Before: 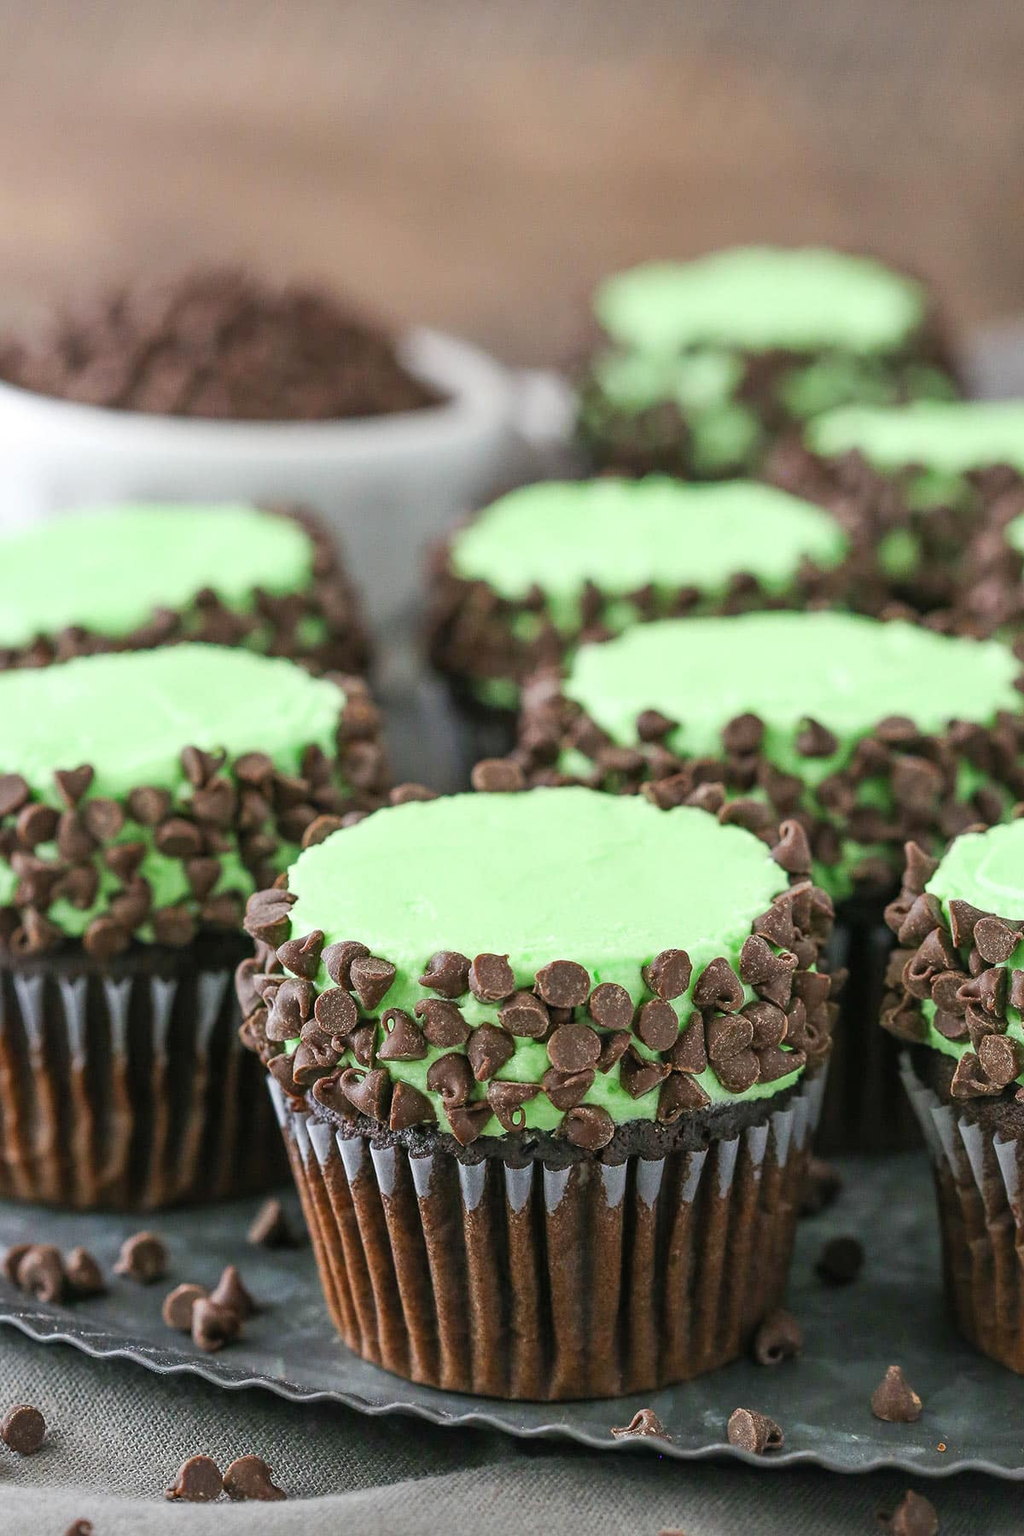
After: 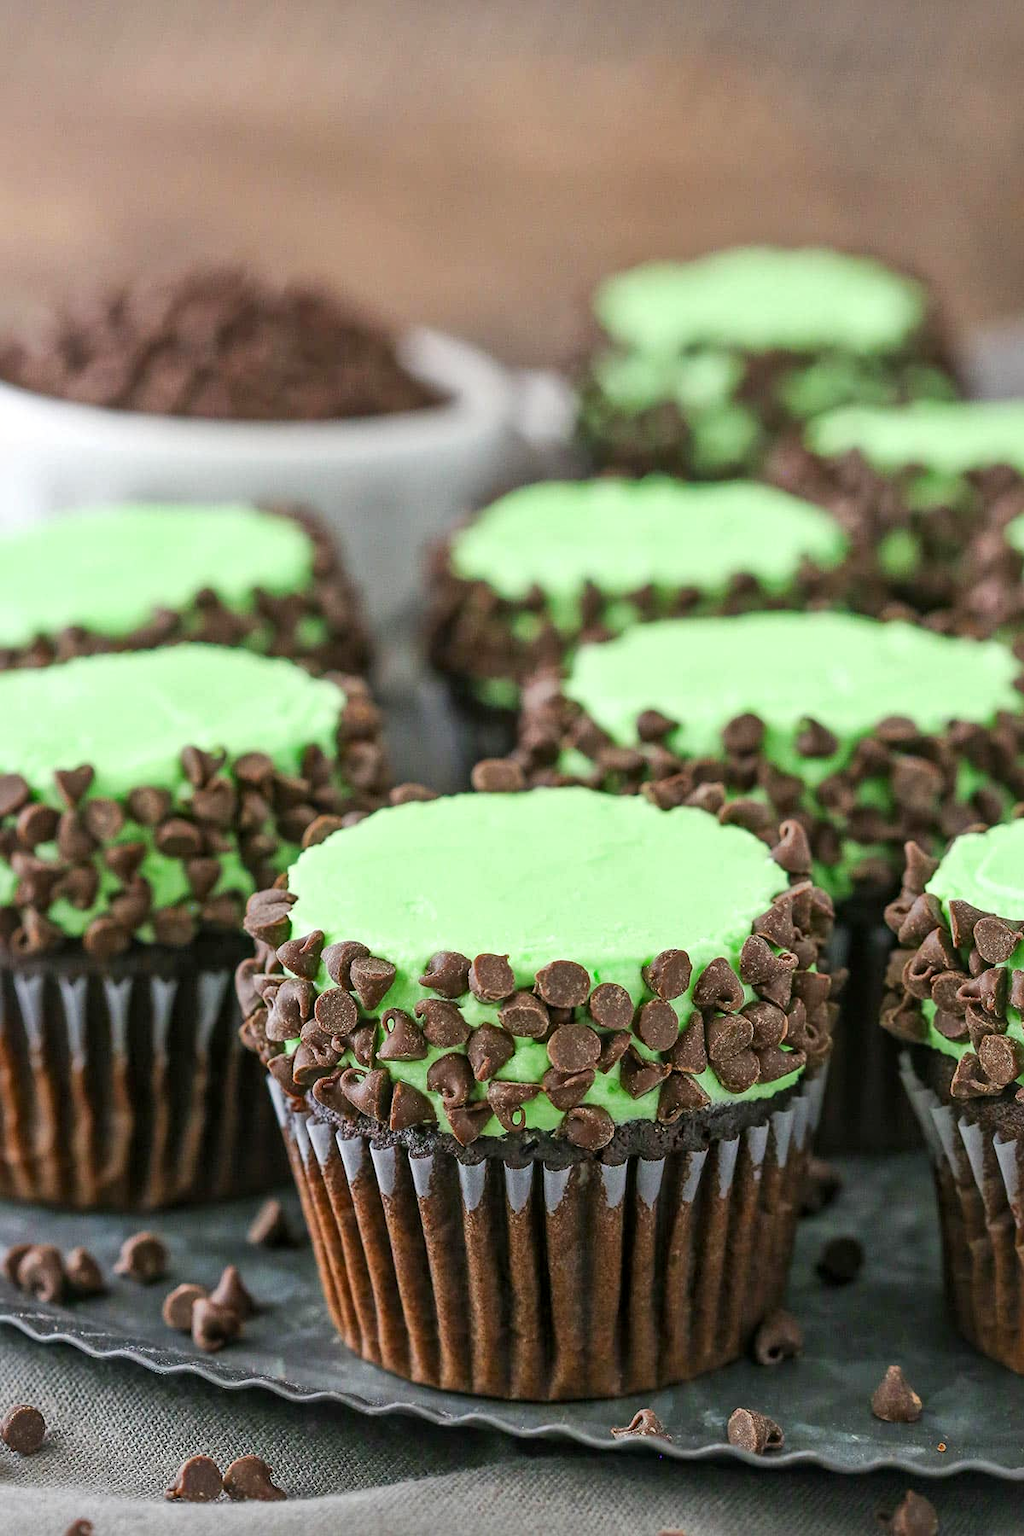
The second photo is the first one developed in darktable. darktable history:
contrast equalizer: y [[0.6 ×6], [0.55 ×6], [0 ×6], [0 ×6], [0 ×6]], mix -0.301
contrast brightness saturation: saturation 0.182
local contrast: mode bilateral grid, contrast 19, coarseness 20, detail 150%, midtone range 0.2
